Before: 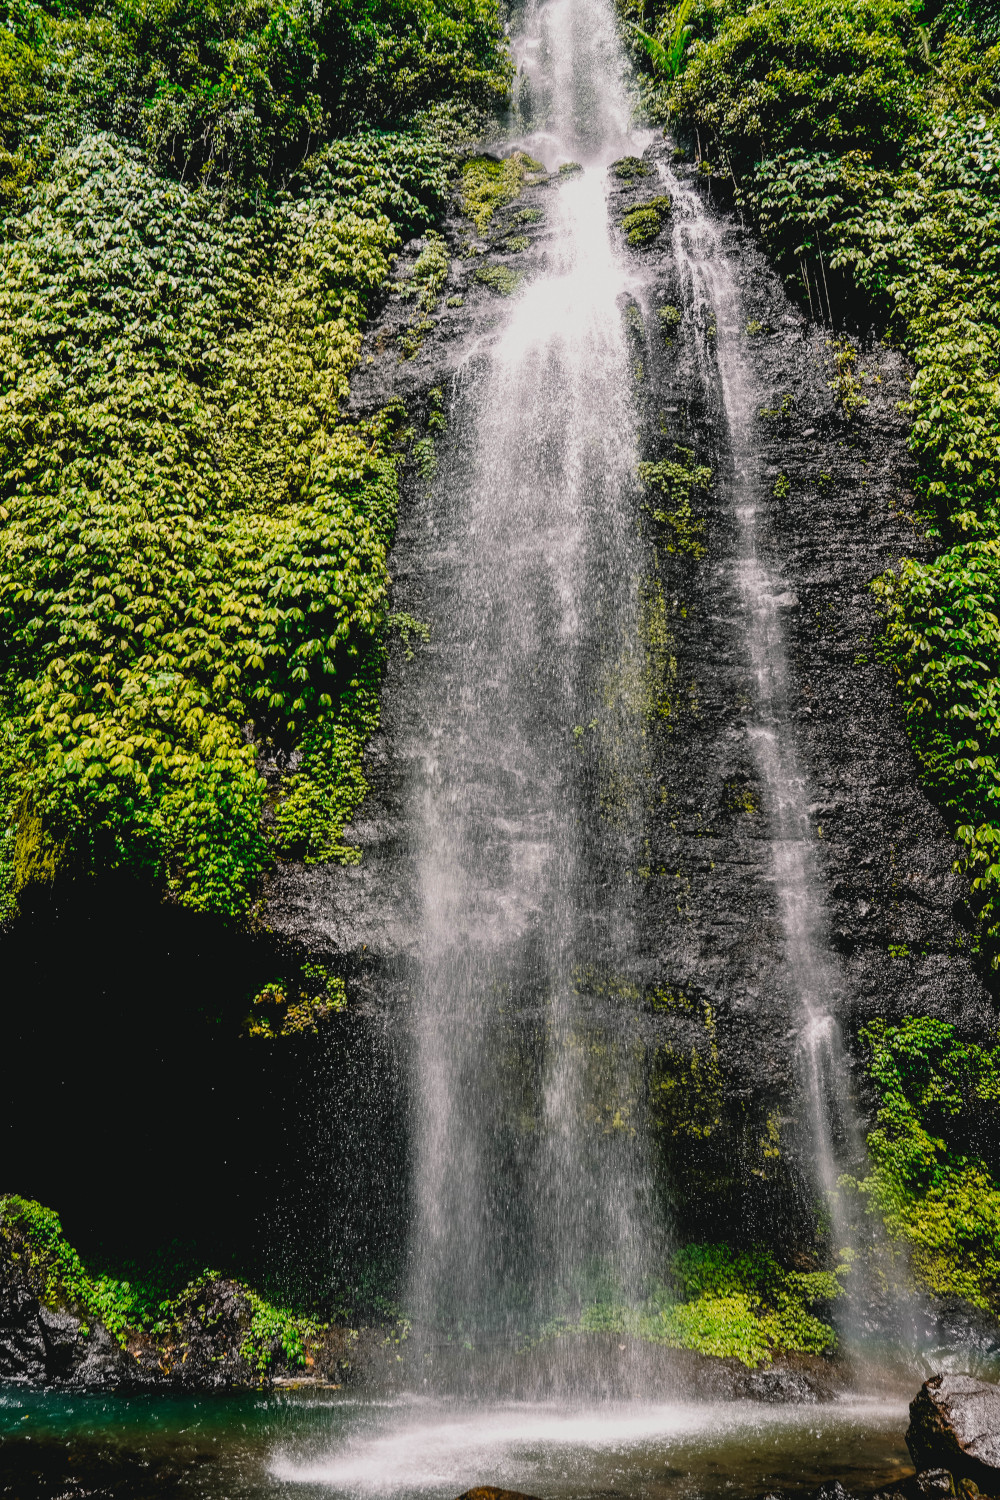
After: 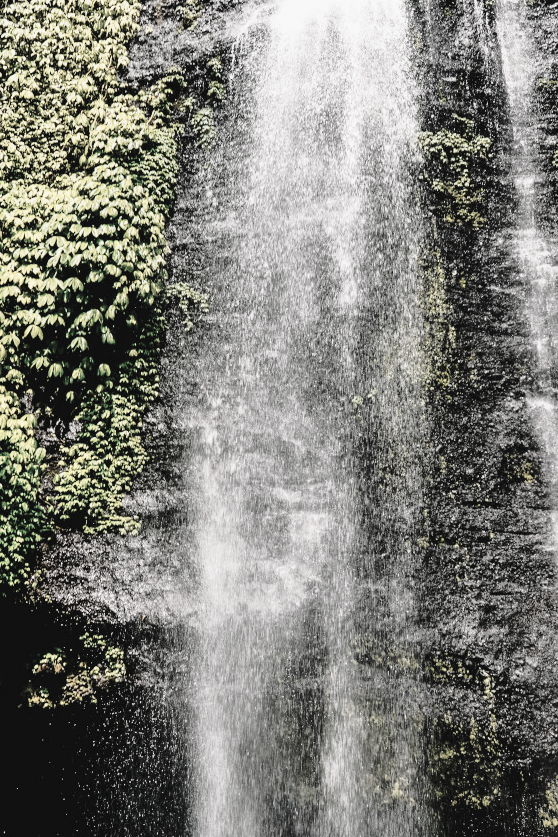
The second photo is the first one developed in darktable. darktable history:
base curve: curves: ch0 [(0, 0) (0.036, 0.037) (0.121, 0.228) (0.46, 0.76) (0.859, 0.983) (1, 1)], preserve colors none
velvia: strength 32%, mid-tones bias 0.2
crop and rotate: left 22.13%, top 22.054%, right 22.026%, bottom 22.102%
color correction: saturation 0.2
